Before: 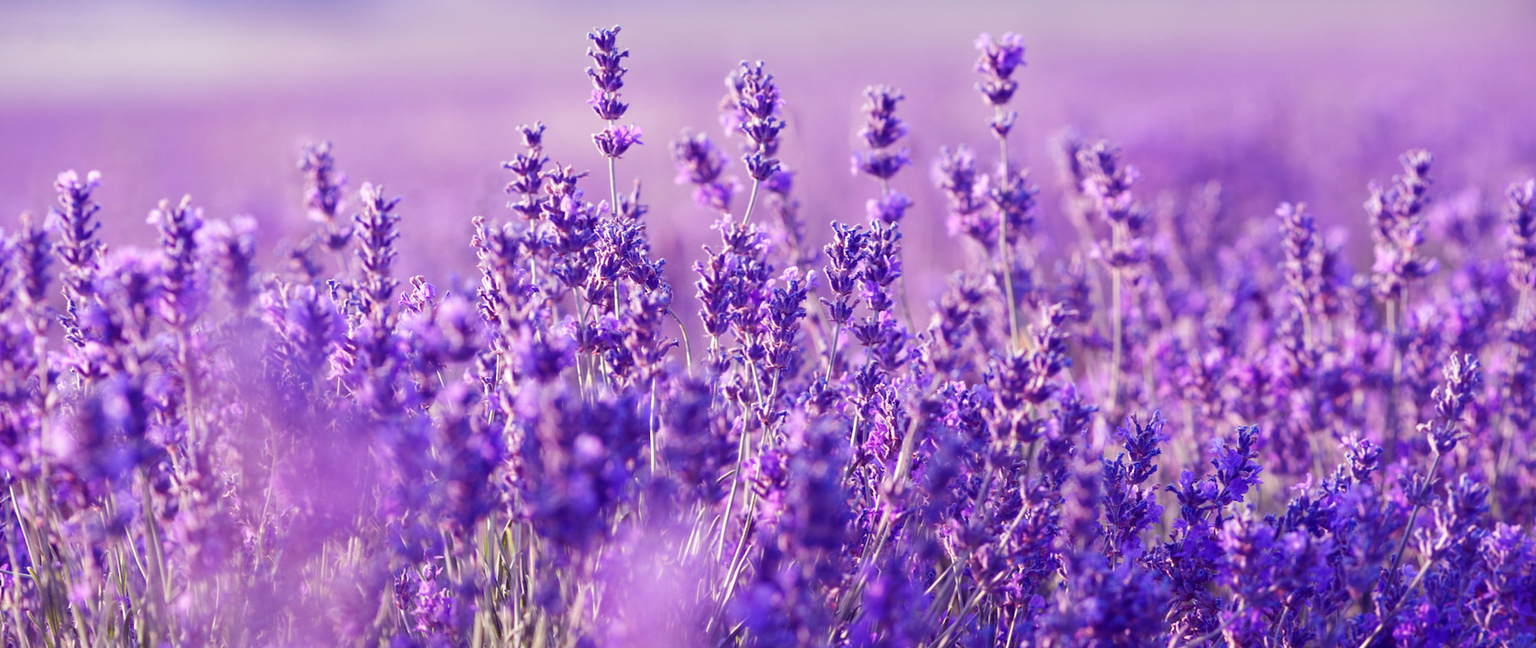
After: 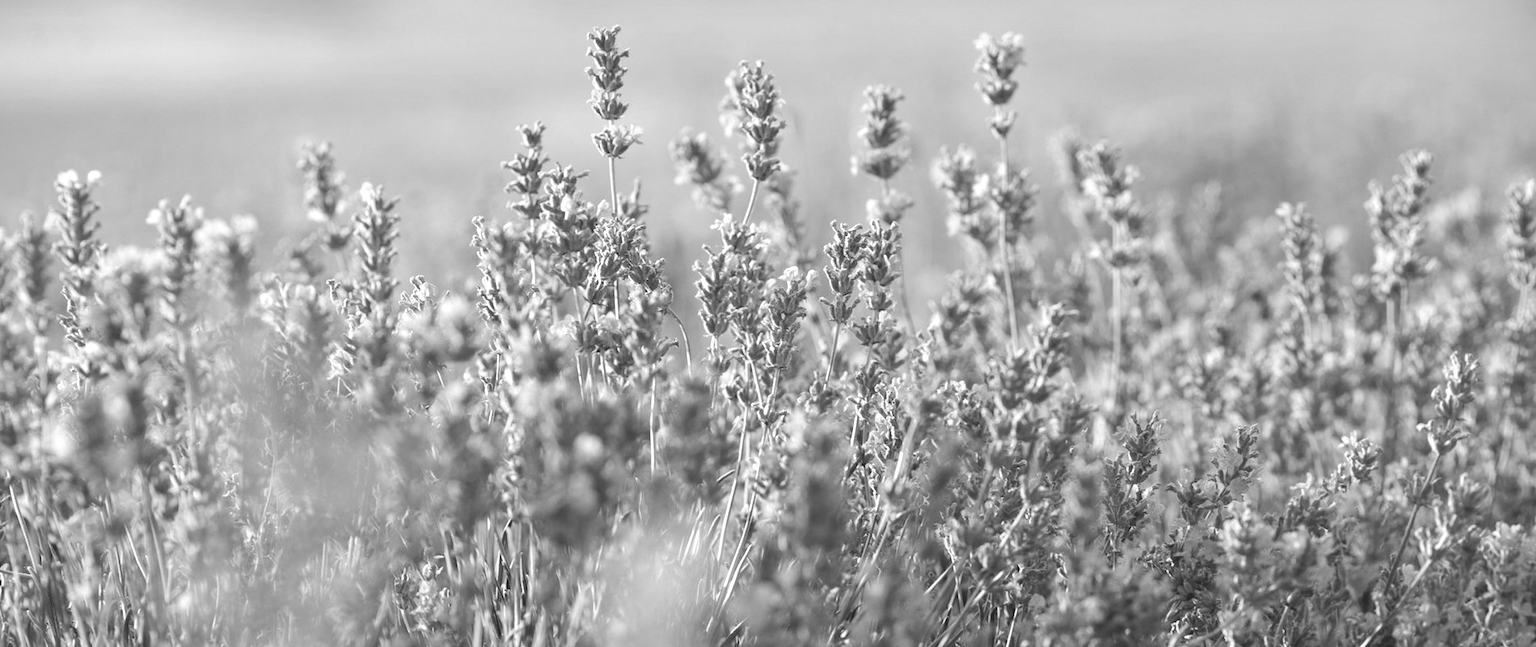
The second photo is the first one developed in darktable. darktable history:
color calibration: output gray [0.22, 0.42, 0.37, 0], gray › normalize channels true, illuminant same as pipeline (D50), adaptation XYZ, x 0.346, y 0.359, gamut compression 0
tone equalizer: -8 EV -0.417 EV, -7 EV -0.389 EV, -6 EV -0.333 EV, -5 EV -0.222 EV, -3 EV 0.222 EV, -2 EV 0.333 EV, -1 EV 0.389 EV, +0 EV 0.417 EV, edges refinement/feathering 500, mask exposure compensation -1.57 EV, preserve details no
